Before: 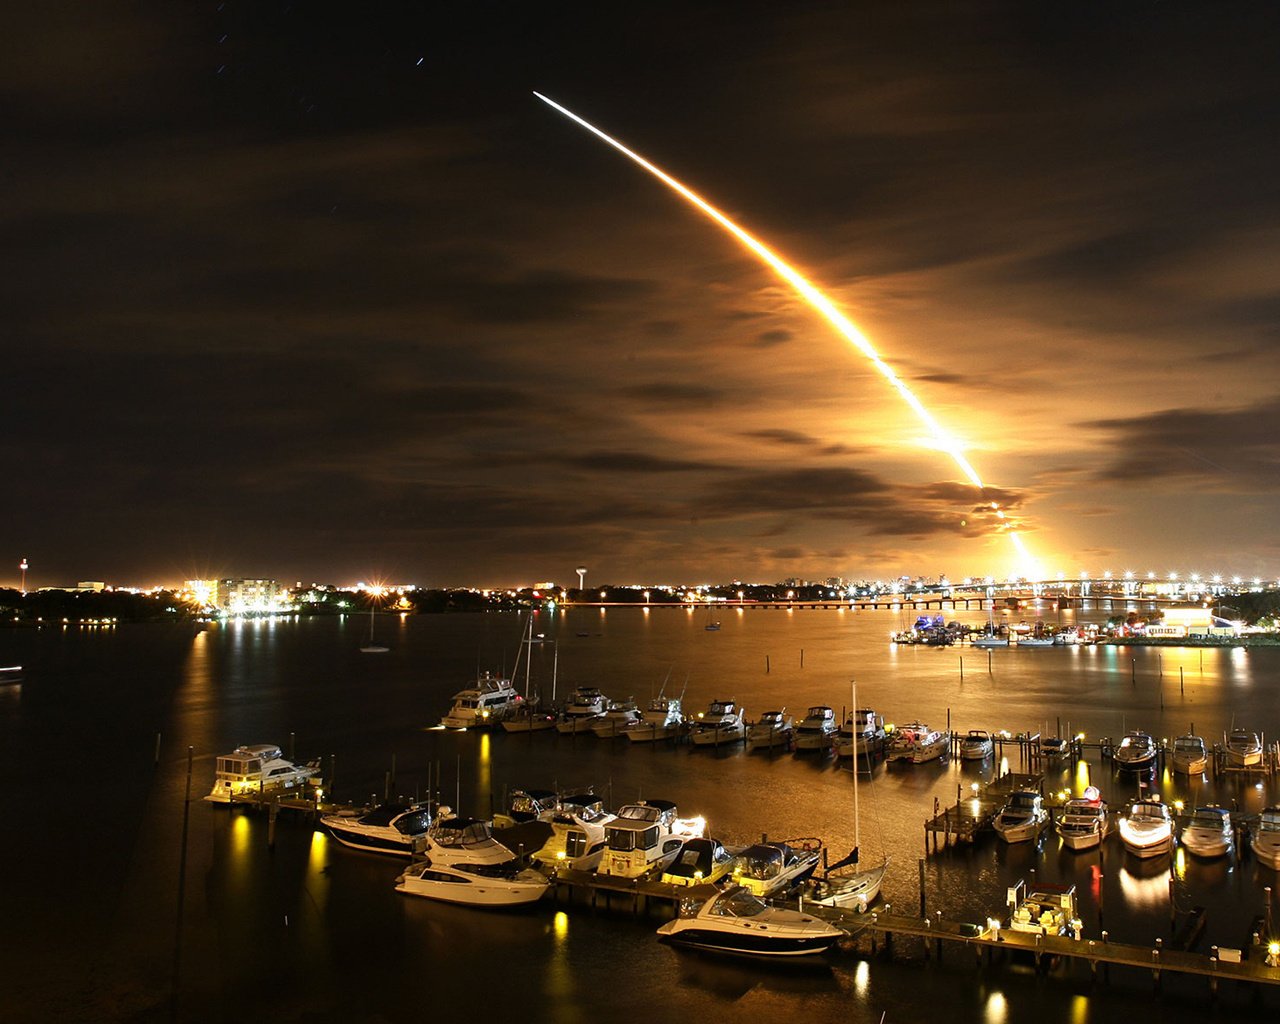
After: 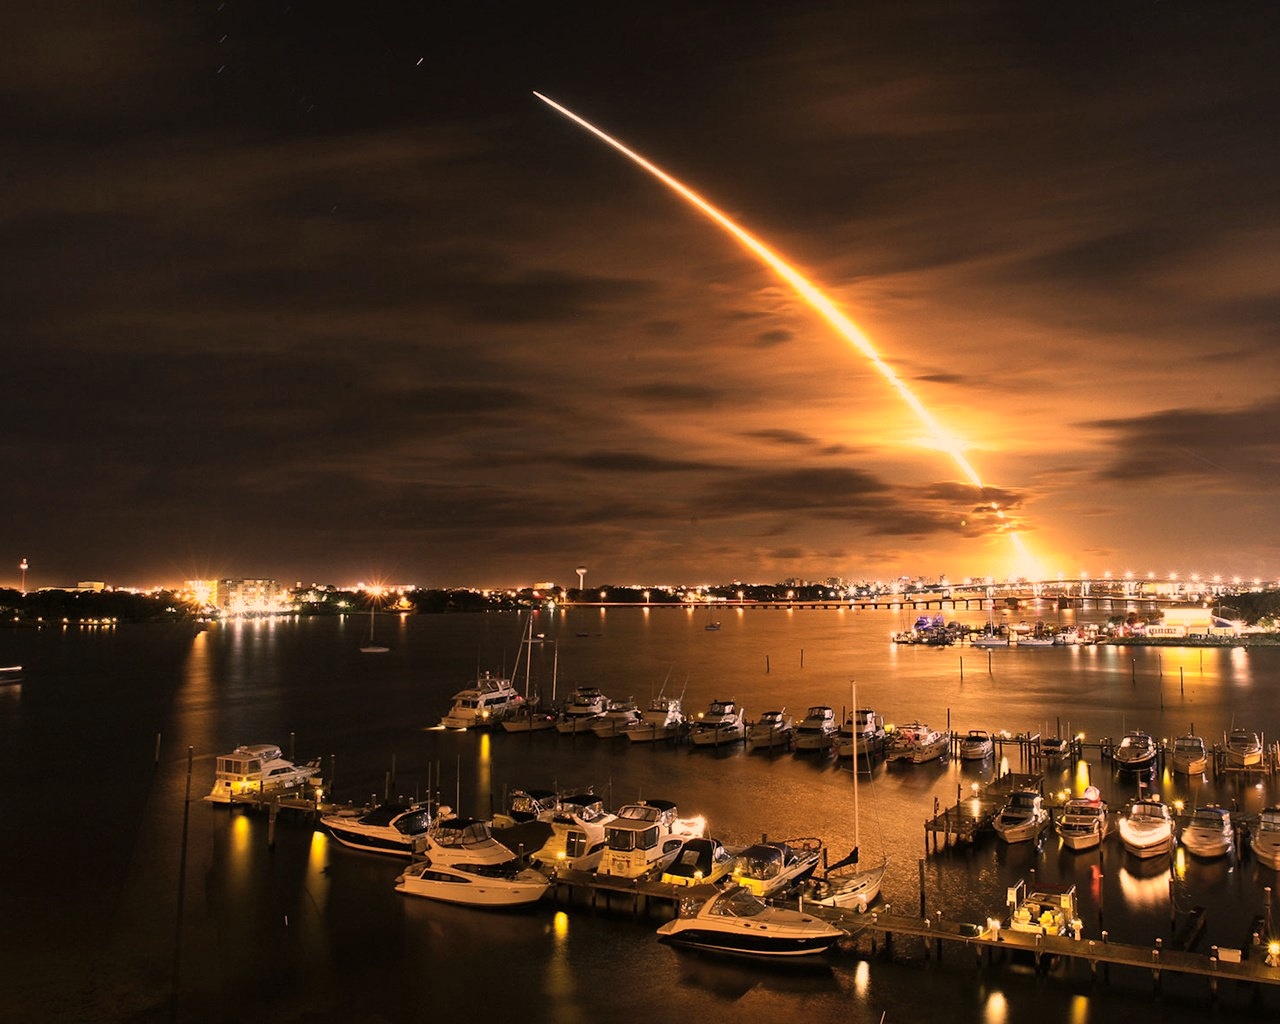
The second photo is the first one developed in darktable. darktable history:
color correction: highlights a* 39.96, highlights b* 39.74, saturation 0.689
shadows and highlights: shadows 30.04
